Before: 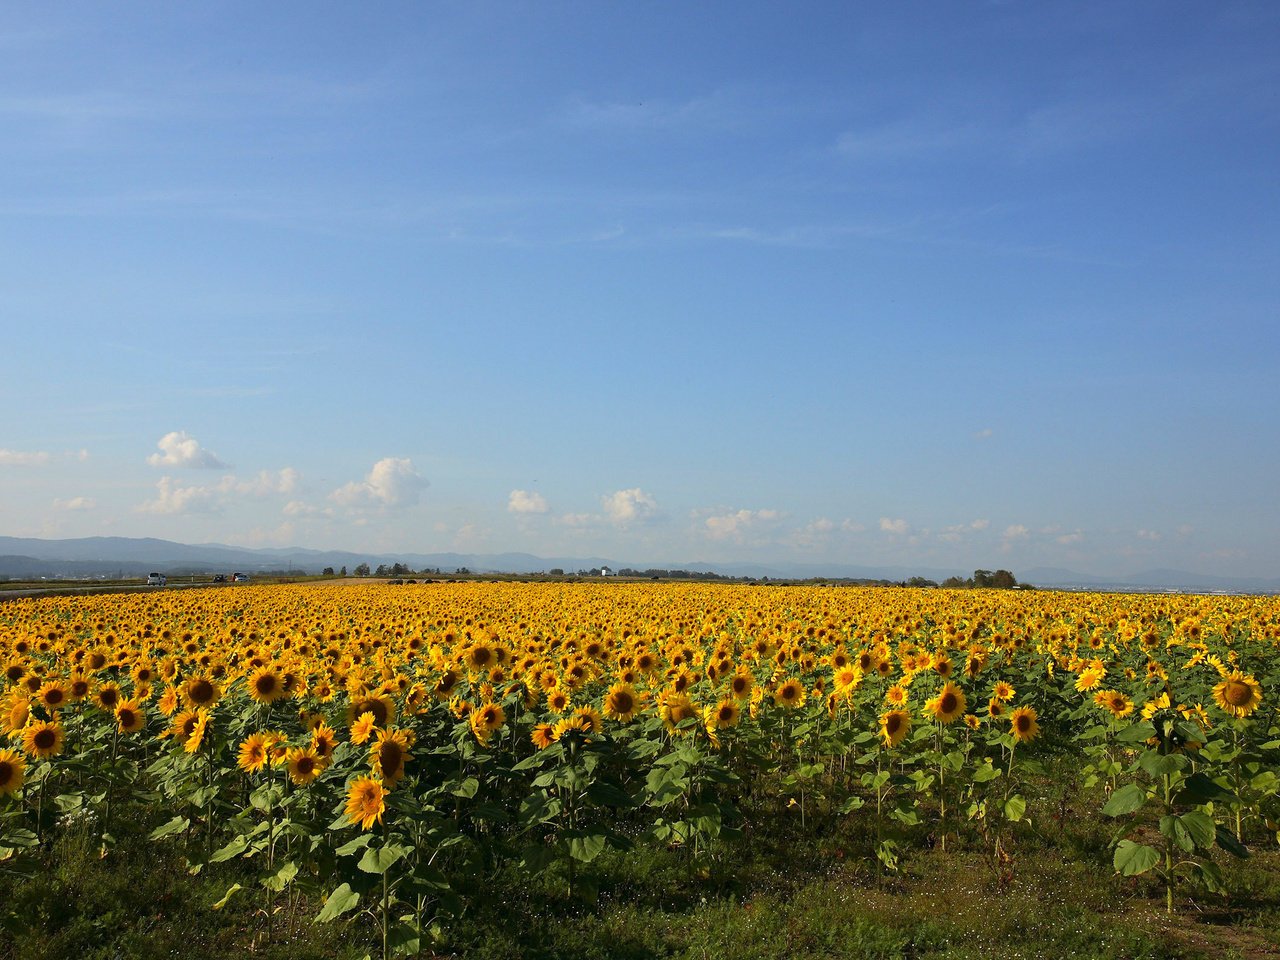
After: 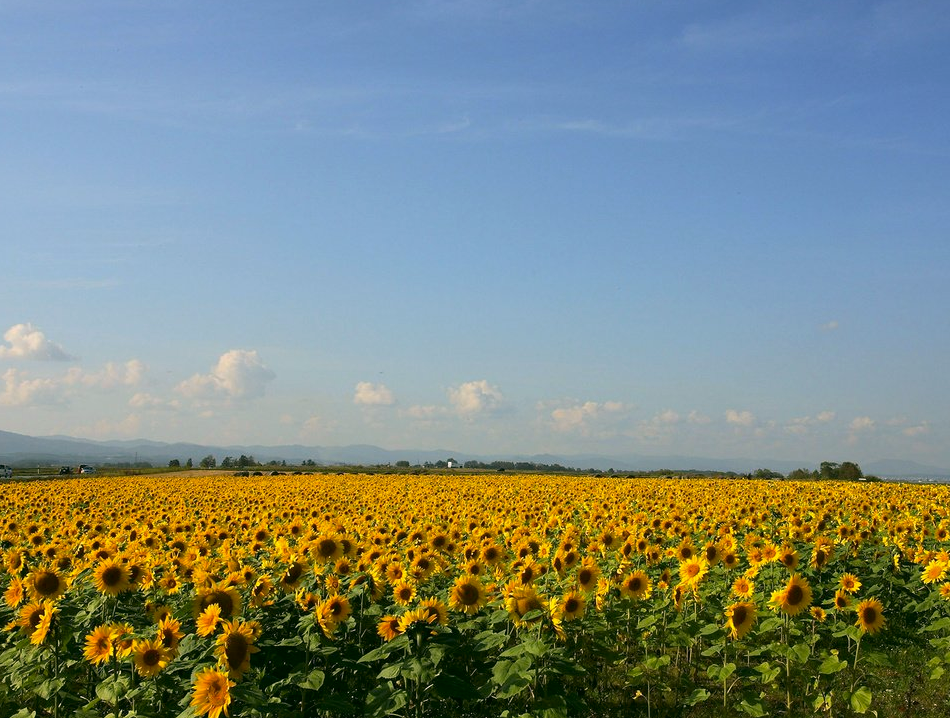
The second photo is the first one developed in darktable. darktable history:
crop and rotate: left 12.051%, top 11.352%, right 13.725%, bottom 13.788%
base curve: curves: ch0 [(0, 0) (0.303, 0.277) (1, 1)], preserve colors none
color correction: highlights a* 4.34, highlights b* 4.93, shadows a* -8.07, shadows b* 4.73
